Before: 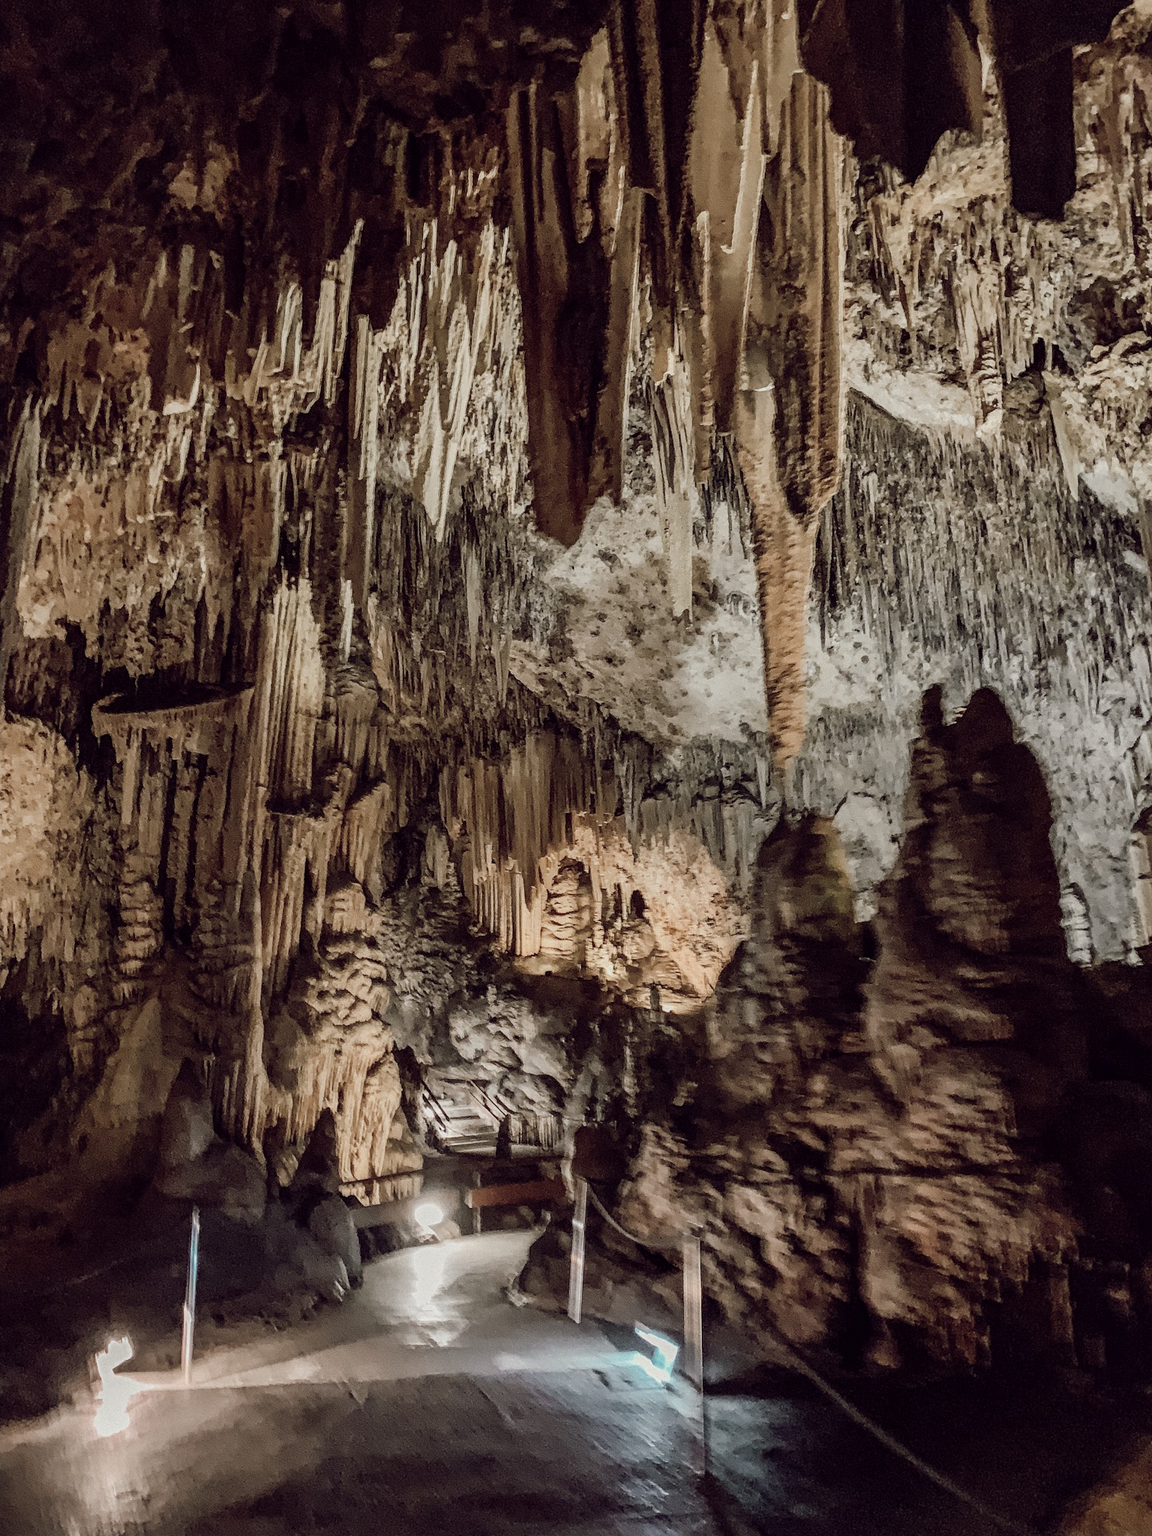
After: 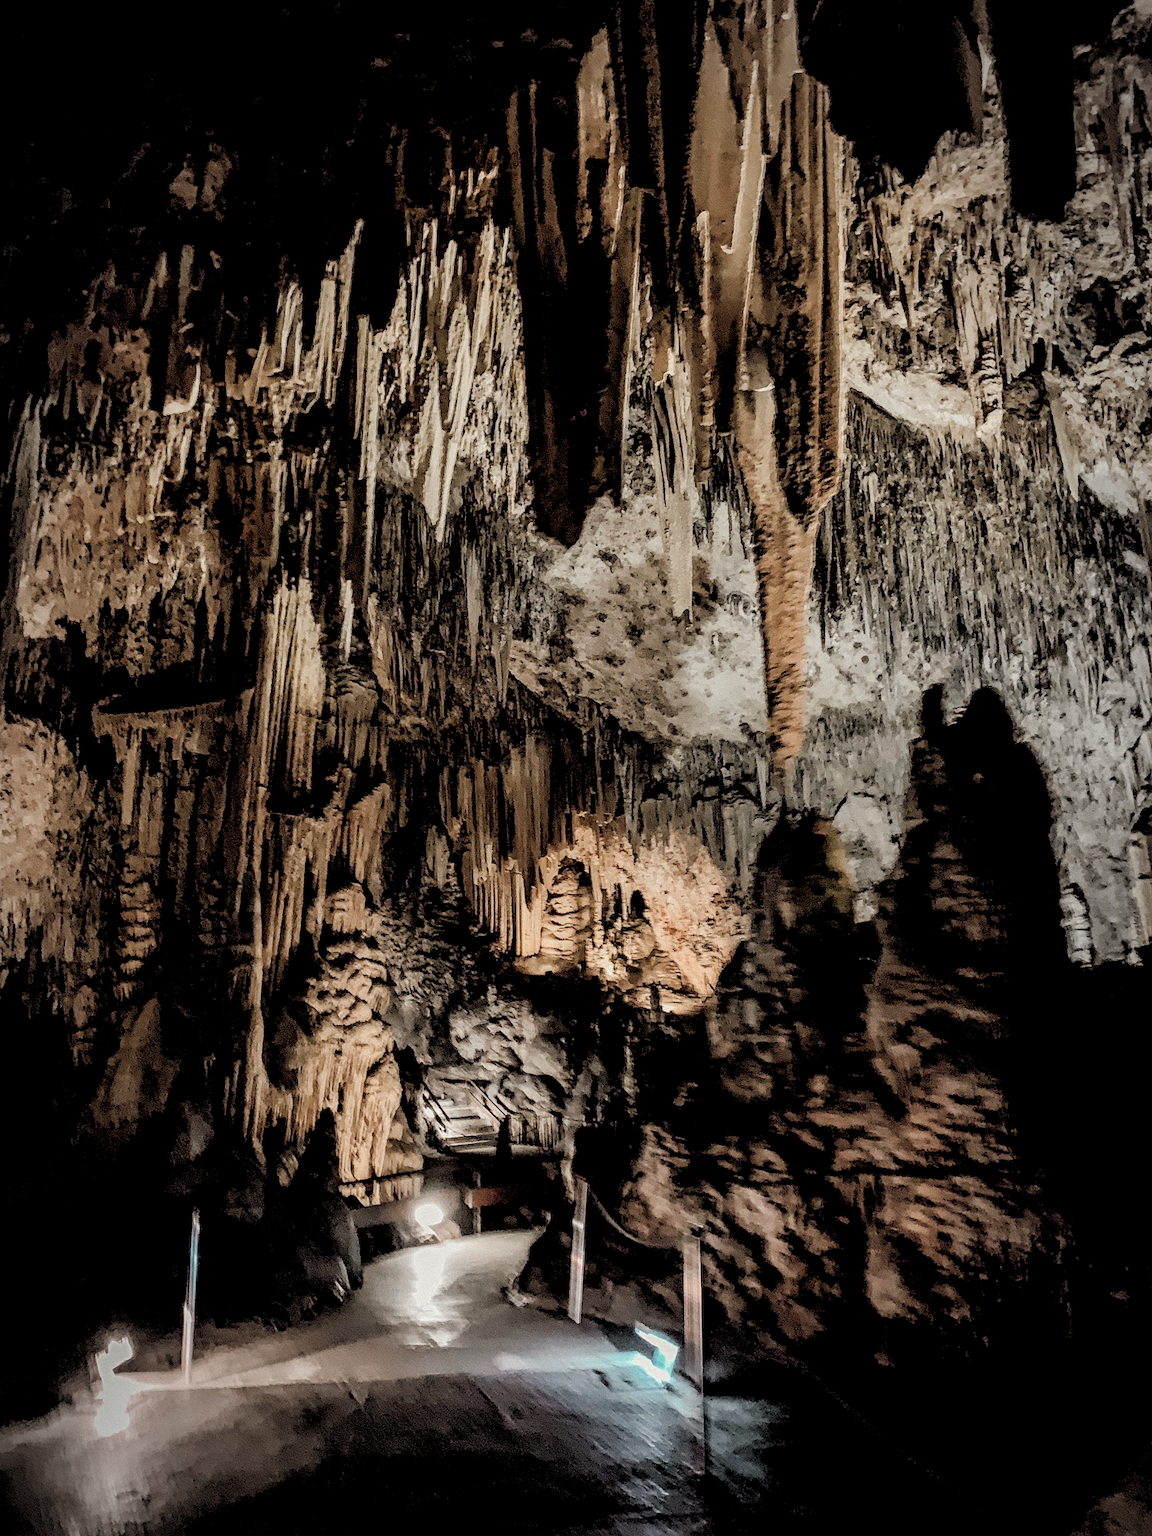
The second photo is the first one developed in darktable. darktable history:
vignetting: automatic ratio true
rgb levels: levels [[0.034, 0.472, 0.904], [0, 0.5, 1], [0, 0.5, 1]]
